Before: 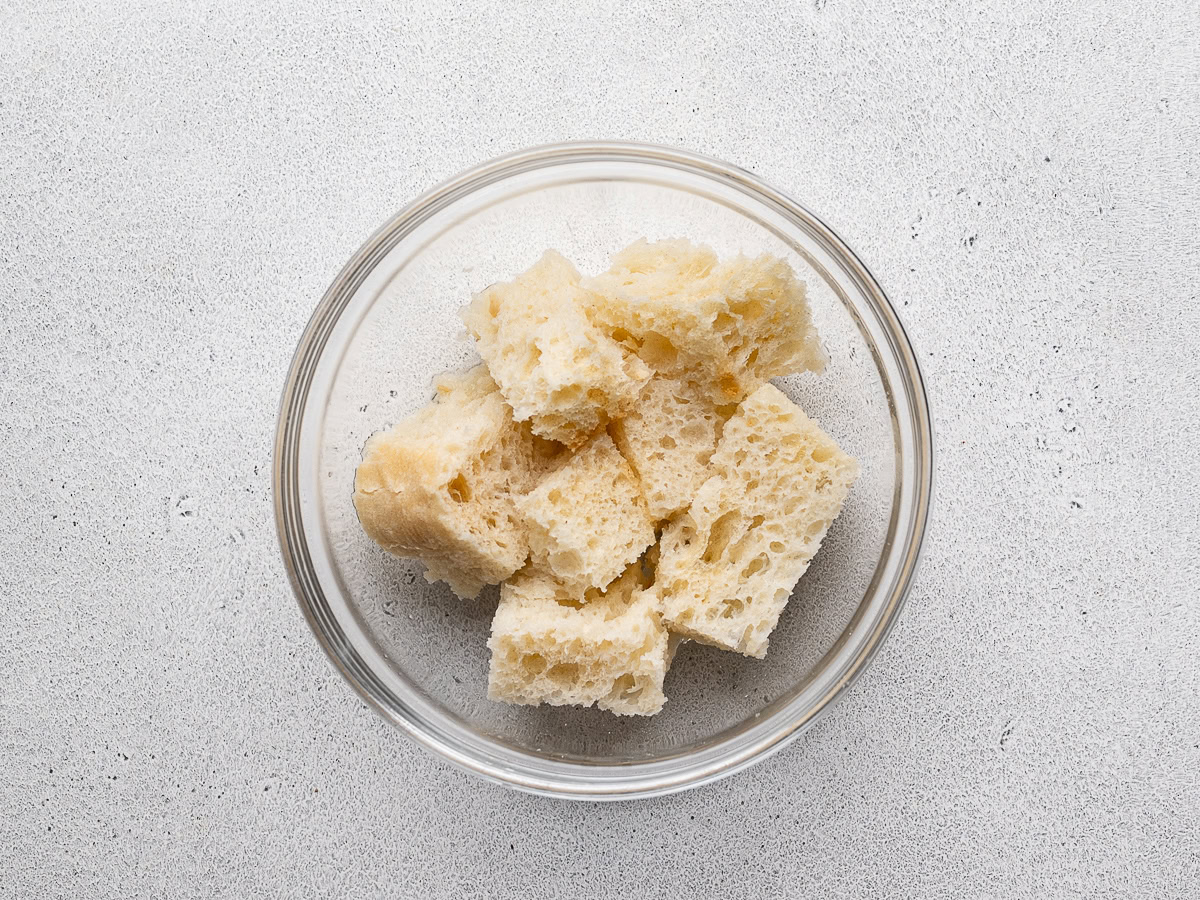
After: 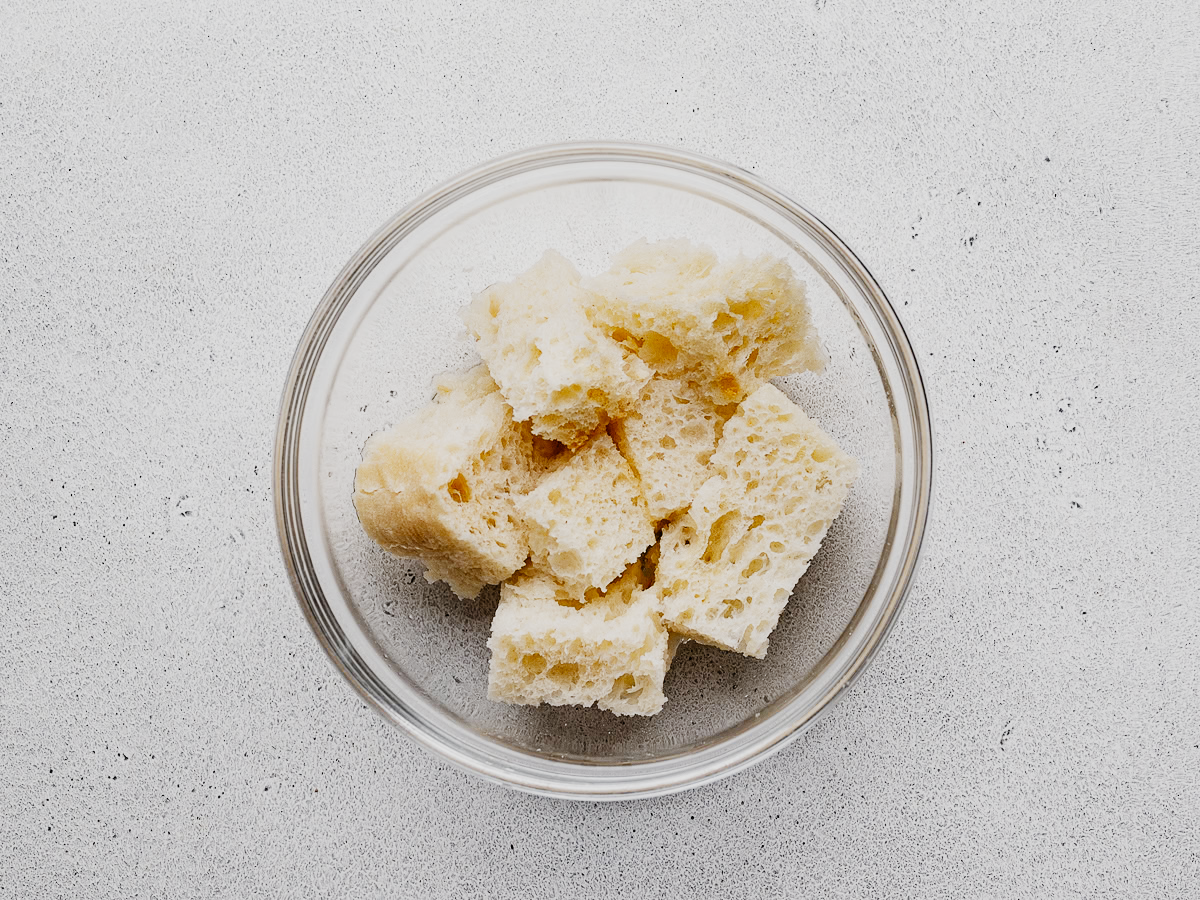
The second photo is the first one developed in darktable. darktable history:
filmic rgb: black relative exposure -5.08 EV, white relative exposure 3.98 EV, hardness 2.9, contrast 1.299, preserve chrominance no, color science v5 (2021), iterations of high-quality reconstruction 0
